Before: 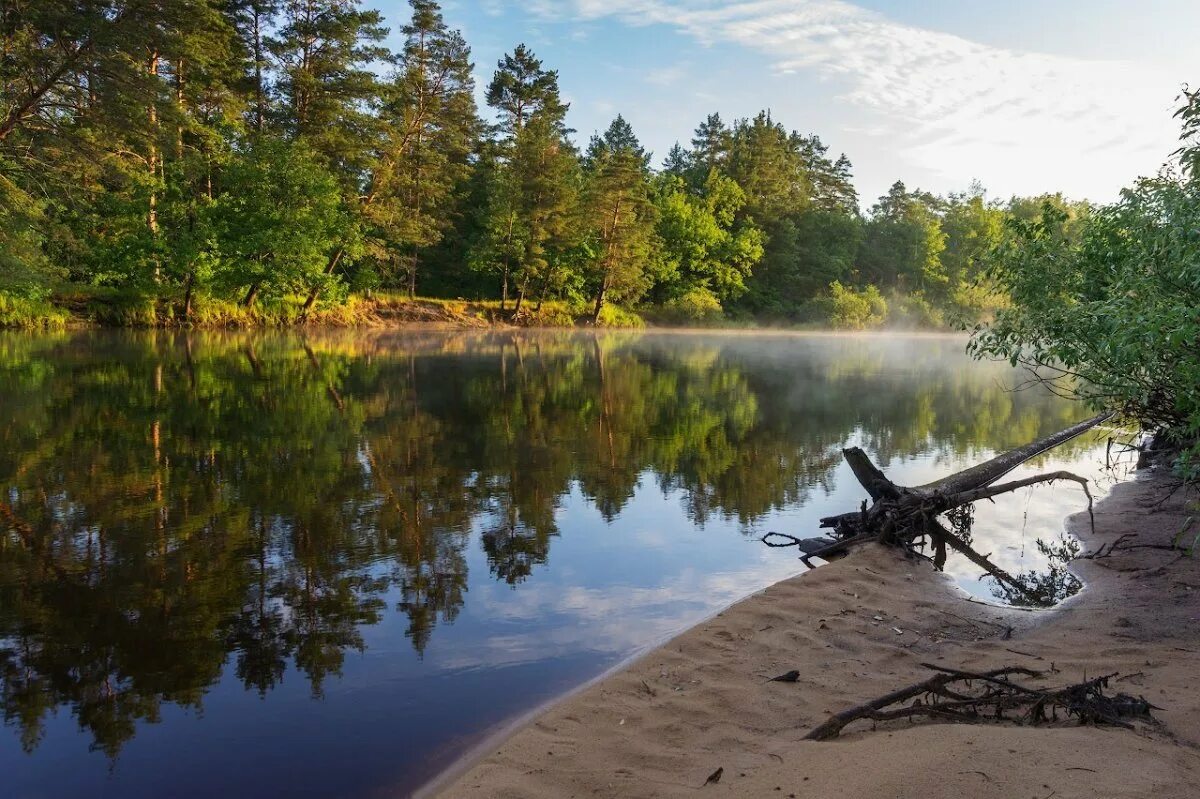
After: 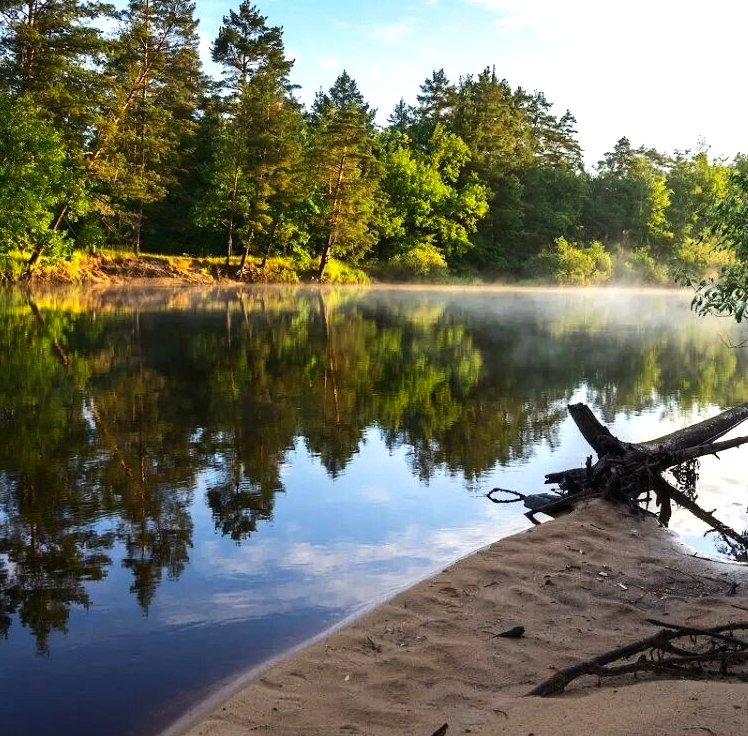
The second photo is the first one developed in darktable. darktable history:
contrast brightness saturation: saturation 0.13
crop and rotate: left 22.918%, top 5.629%, right 14.711%, bottom 2.247%
tone equalizer: -8 EV -0.75 EV, -7 EV -0.7 EV, -6 EV -0.6 EV, -5 EV -0.4 EV, -3 EV 0.4 EV, -2 EV 0.6 EV, -1 EV 0.7 EV, +0 EV 0.75 EV, edges refinement/feathering 500, mask exposure compensation -1.57 EV, preserve details no
